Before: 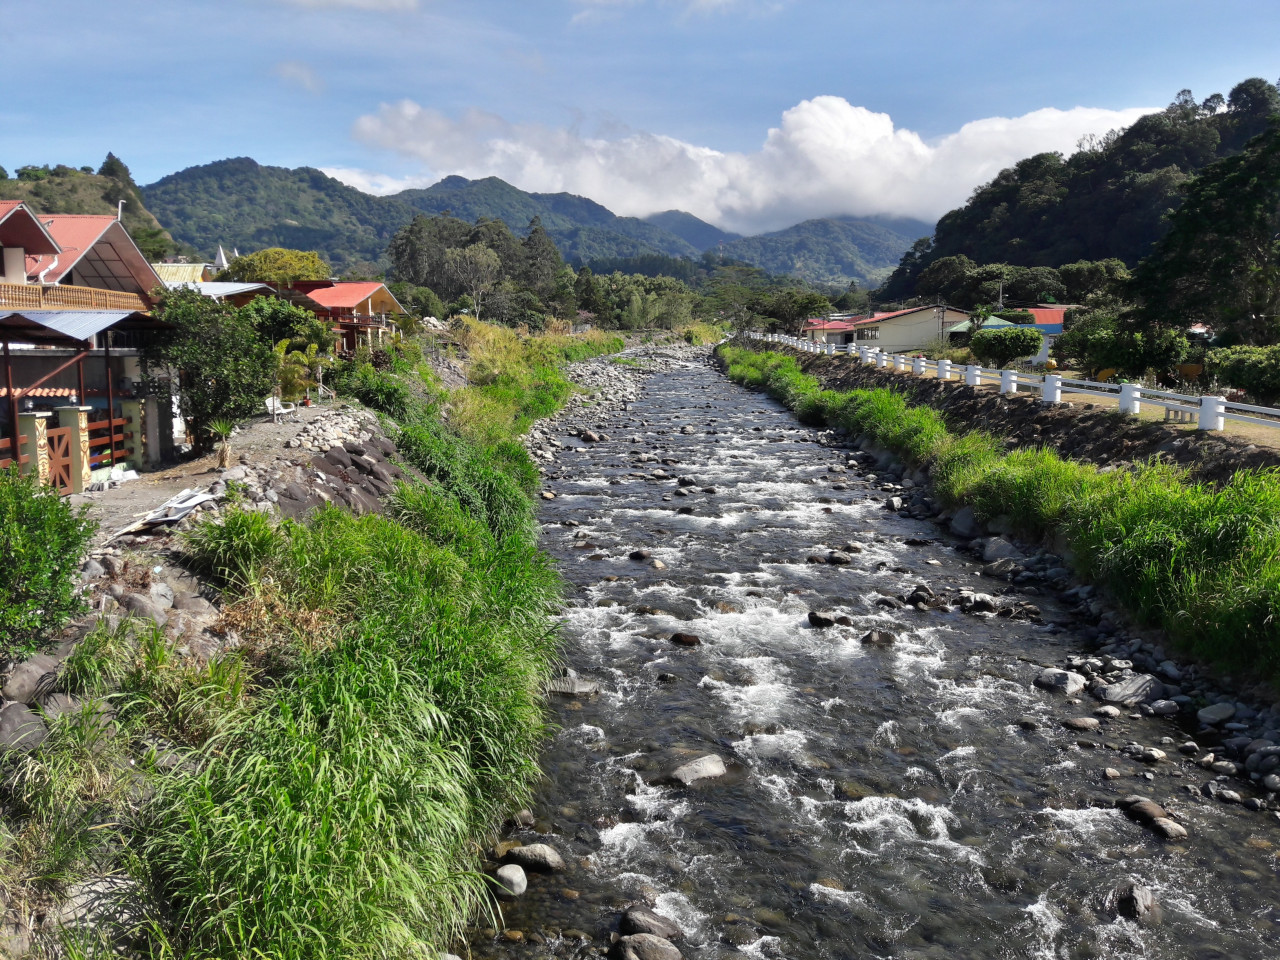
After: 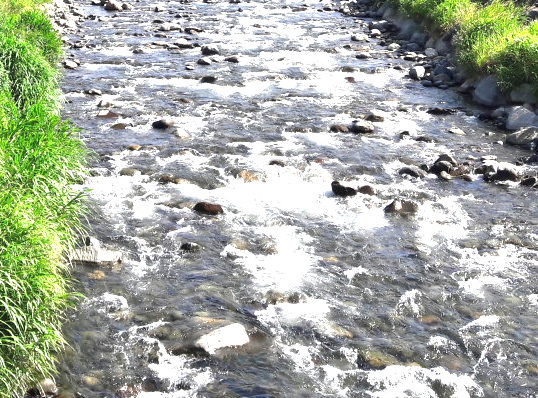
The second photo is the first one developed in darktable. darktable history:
exposure: black level correction 0, exposure 1.604 EV, compensate highlight preservation false
crop: left 37.323%, top 44.956%, right 20.636%, bottom 13.556%
